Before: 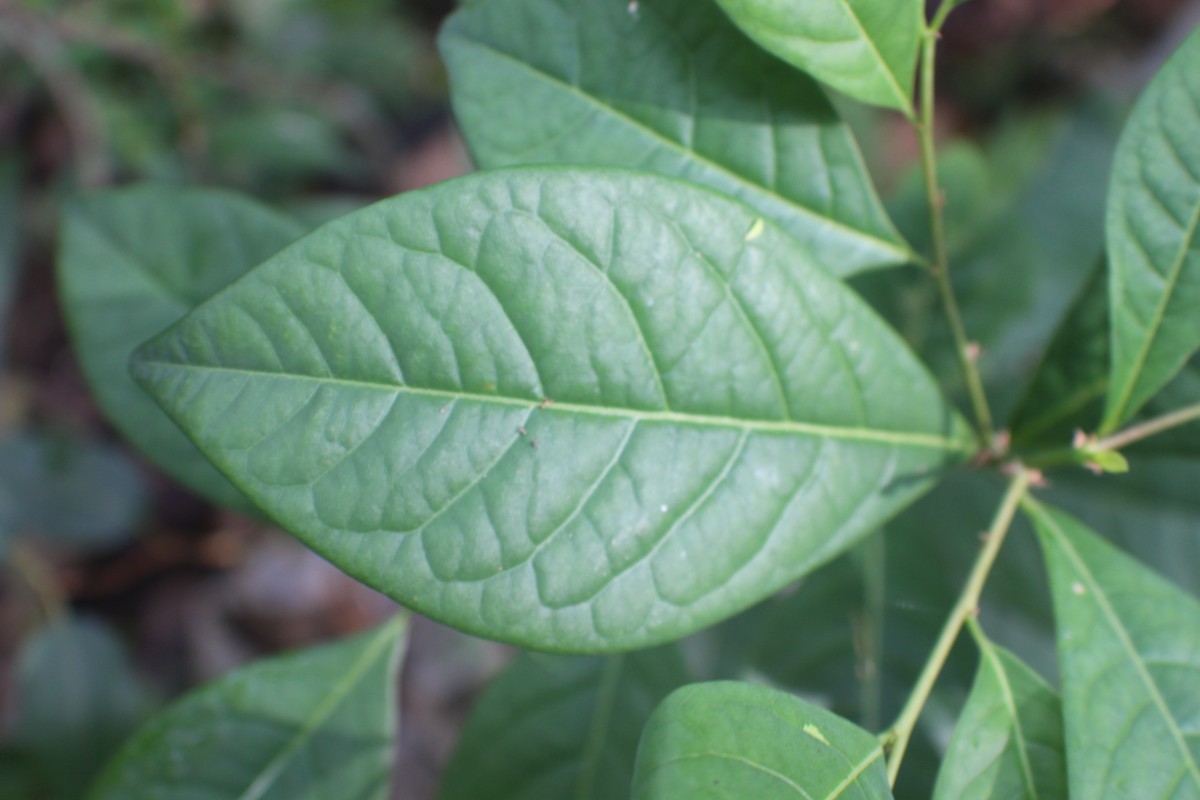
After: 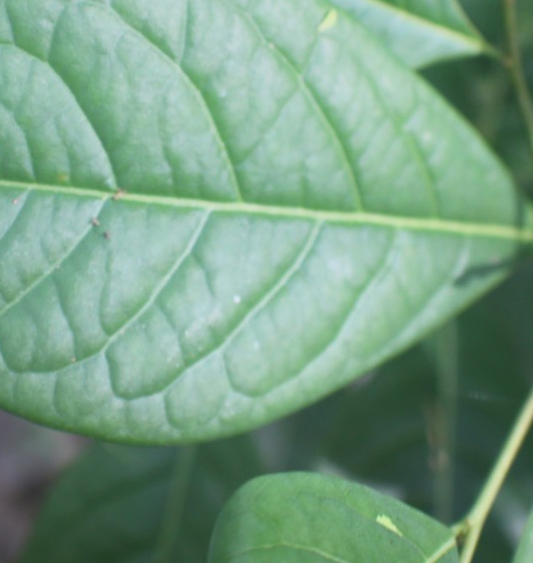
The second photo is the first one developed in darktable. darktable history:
tone equalizer: -7 EV -0.635 EV, -6 EV 1.01 EV, -5 EV -0.484 EV, -4 EV 0.398 EV, -3 EV 0.442 EV, -2 EV 0.149 EV, -1 EV -0.134 EV, +0 EV -0.414 EV, smoothing diameter 24.89%, edges refinement/feathering 7.09, preserve details guided filter
crop: left 35.647%, top 26.142%, right 19.875%, bottom 3.449%
